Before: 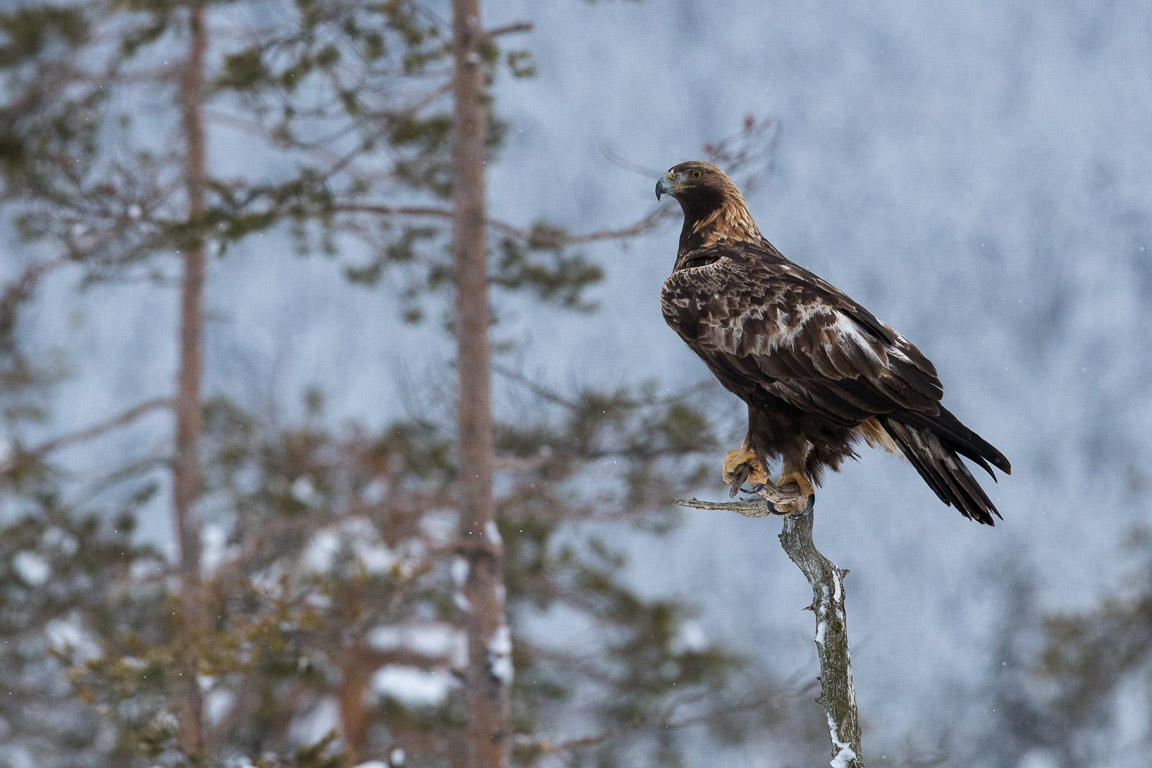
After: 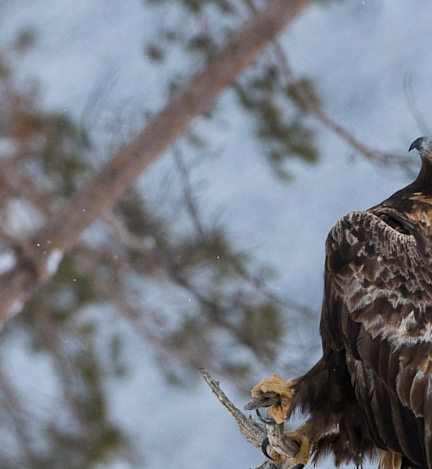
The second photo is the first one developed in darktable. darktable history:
shadows and highlights: radius 125.73, shadows 21.22, highlights -21.86, low approximation 0.01
crop and rotate: angle -46.22°, top 16.698%, right 0.991%, bottom 11.626%
